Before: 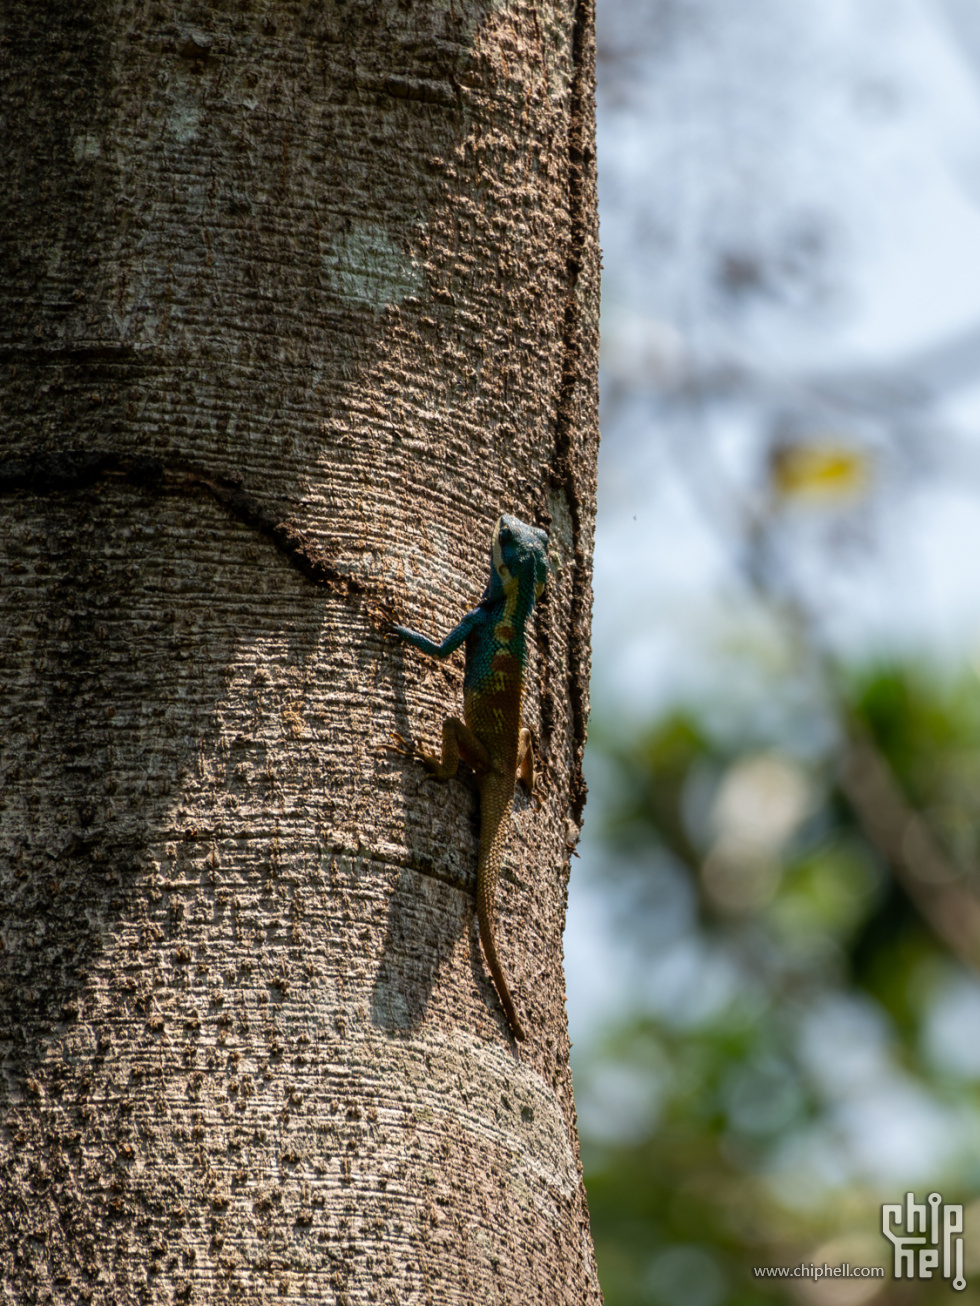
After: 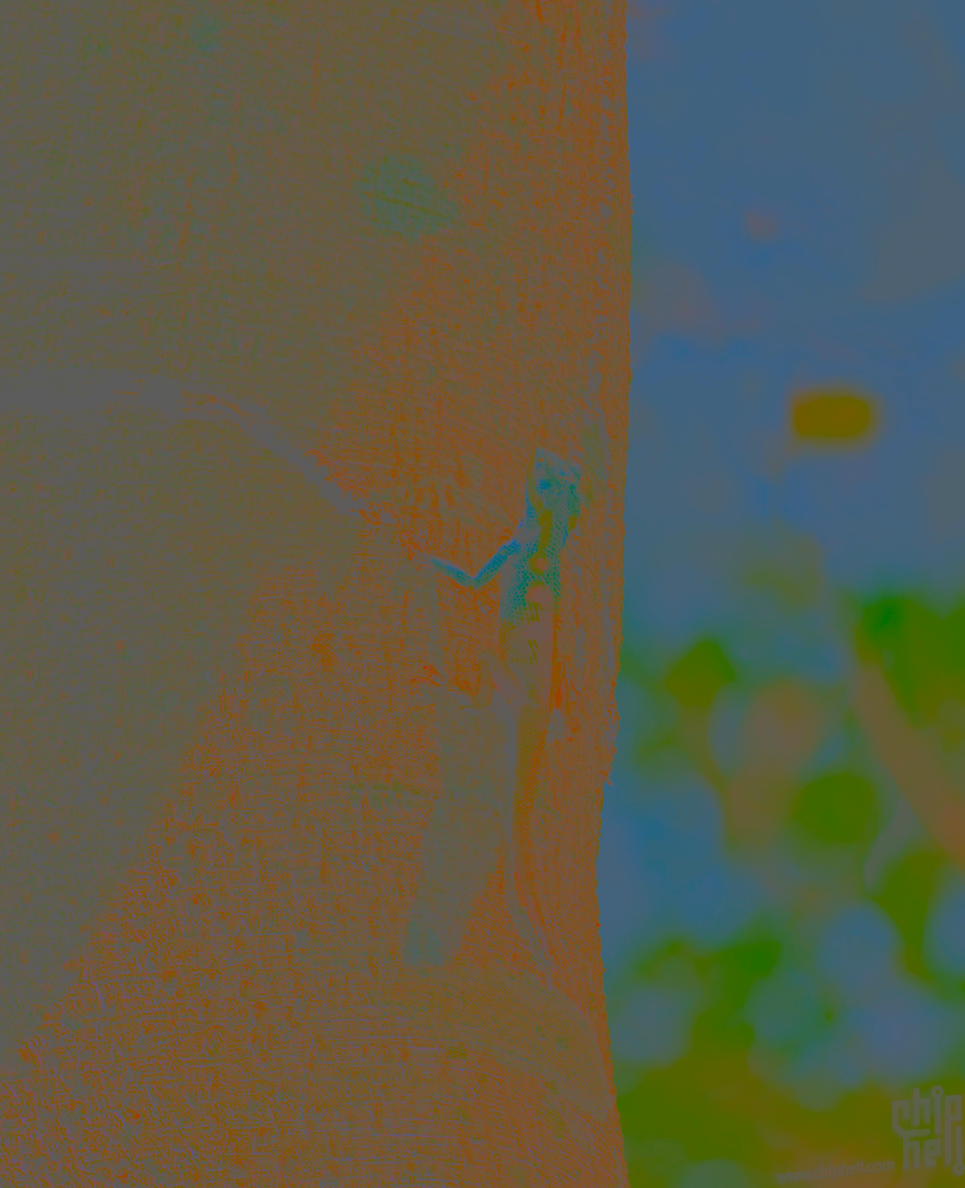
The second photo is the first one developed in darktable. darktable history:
sharpen: on, module defaults
local contrast: on, module defaults
rotate and perspective: rotation -0.013°, lens shift (vertical) -0.027, lens shift (horizontal) 0.178, crop left 0.016, crop right 0.989, crop top 0.082, crop bottom 0.918
contrast brightness saturation: contrast -0.99, brightness -0.17, saturation 0.75
haze removal: compatibility mode true, adaptive false
